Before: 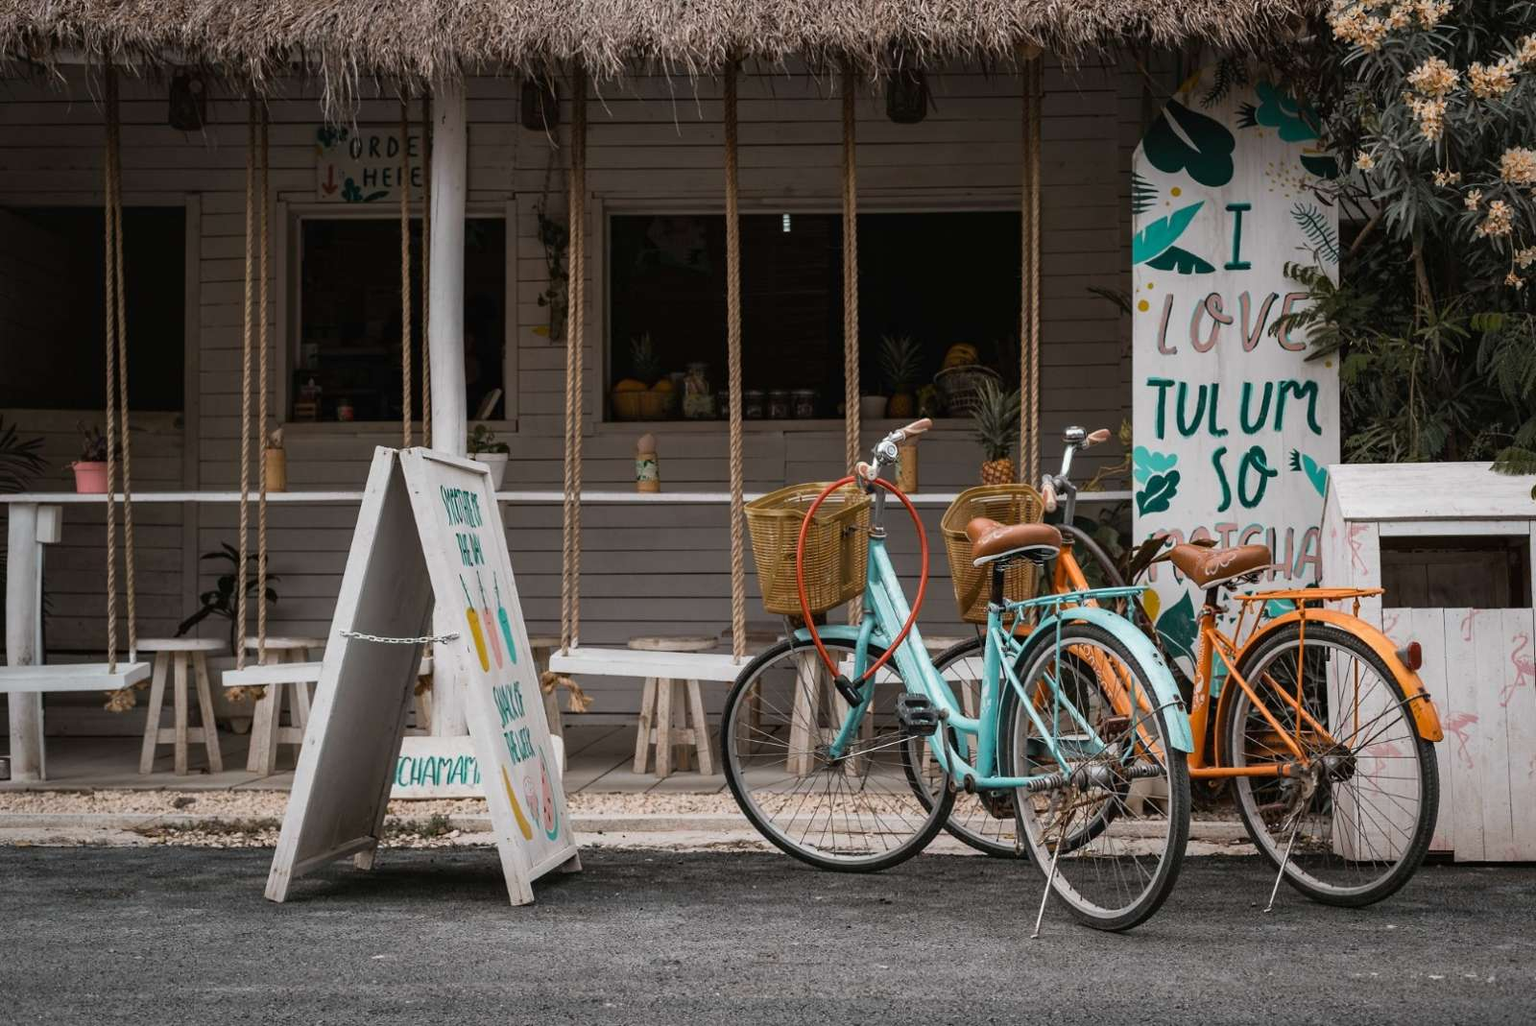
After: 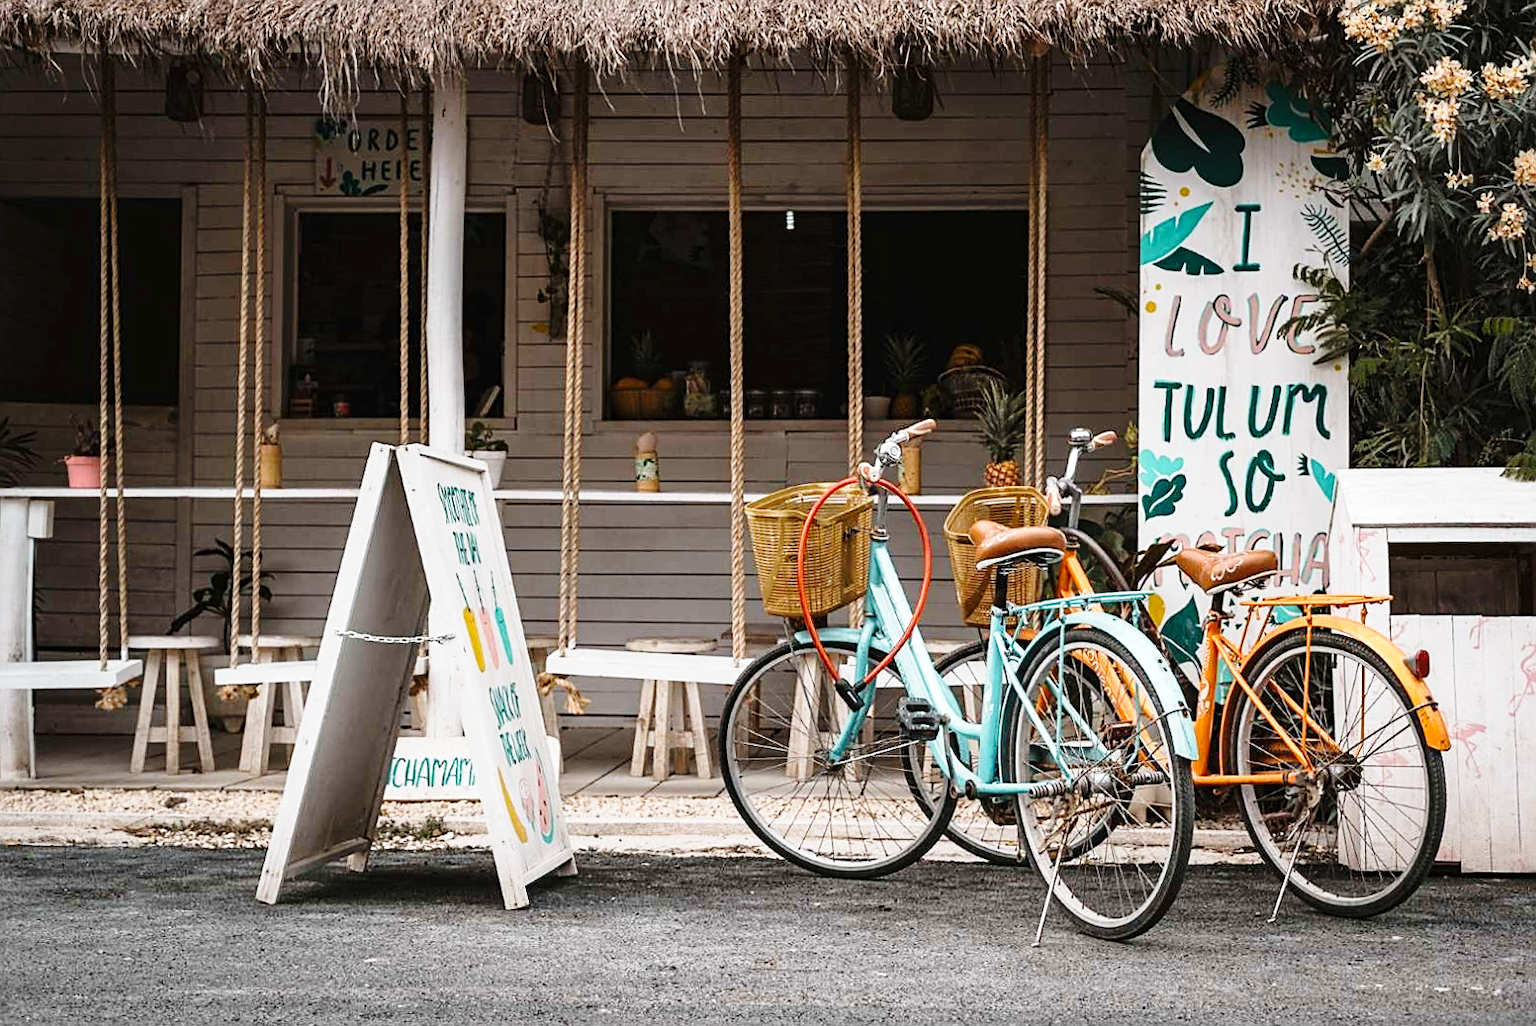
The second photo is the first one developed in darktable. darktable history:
sharpen: on, module defaults
crop and rotate: angle -0.466°
base curve: curves: ch0 [(0, 0) (0.028, 0.03) (0.121, 0.232) (0.46, 0.748) (0.859, 0.968) (1, 1)], preserve colors none
exposure: exposure 0.228 EV, compensate highlight preservation false
